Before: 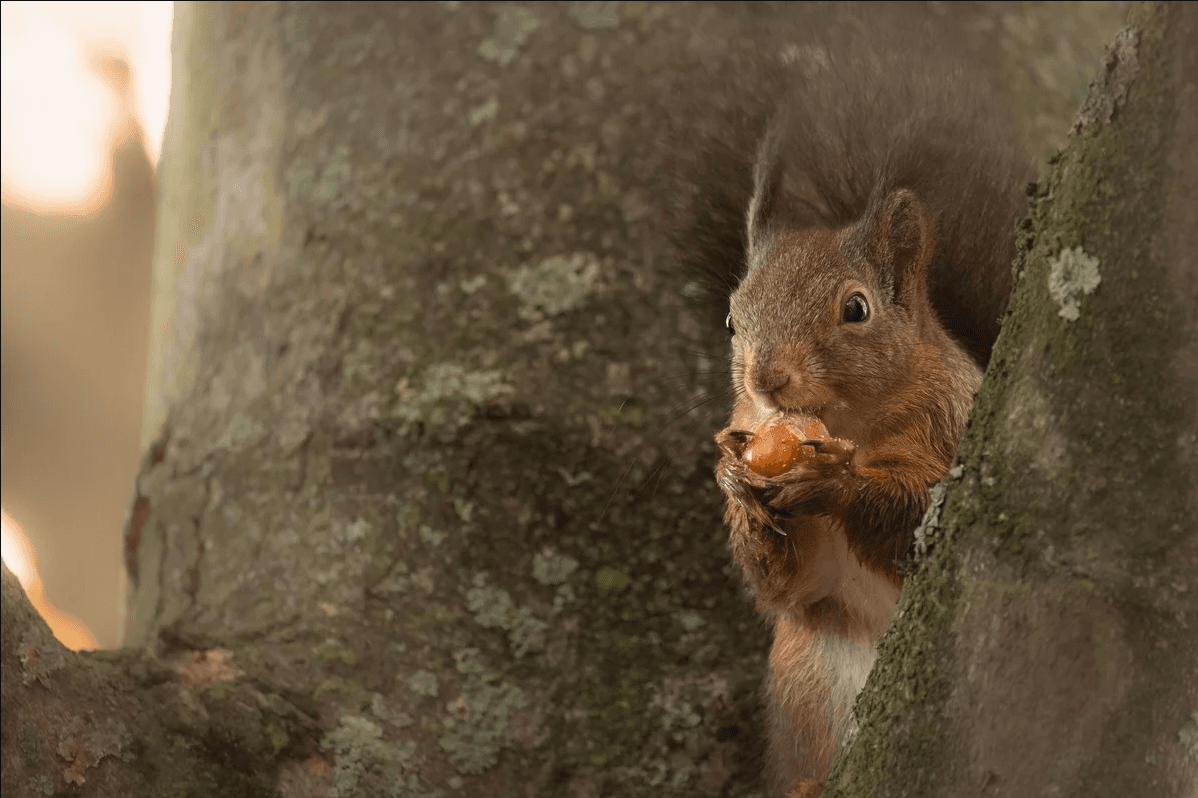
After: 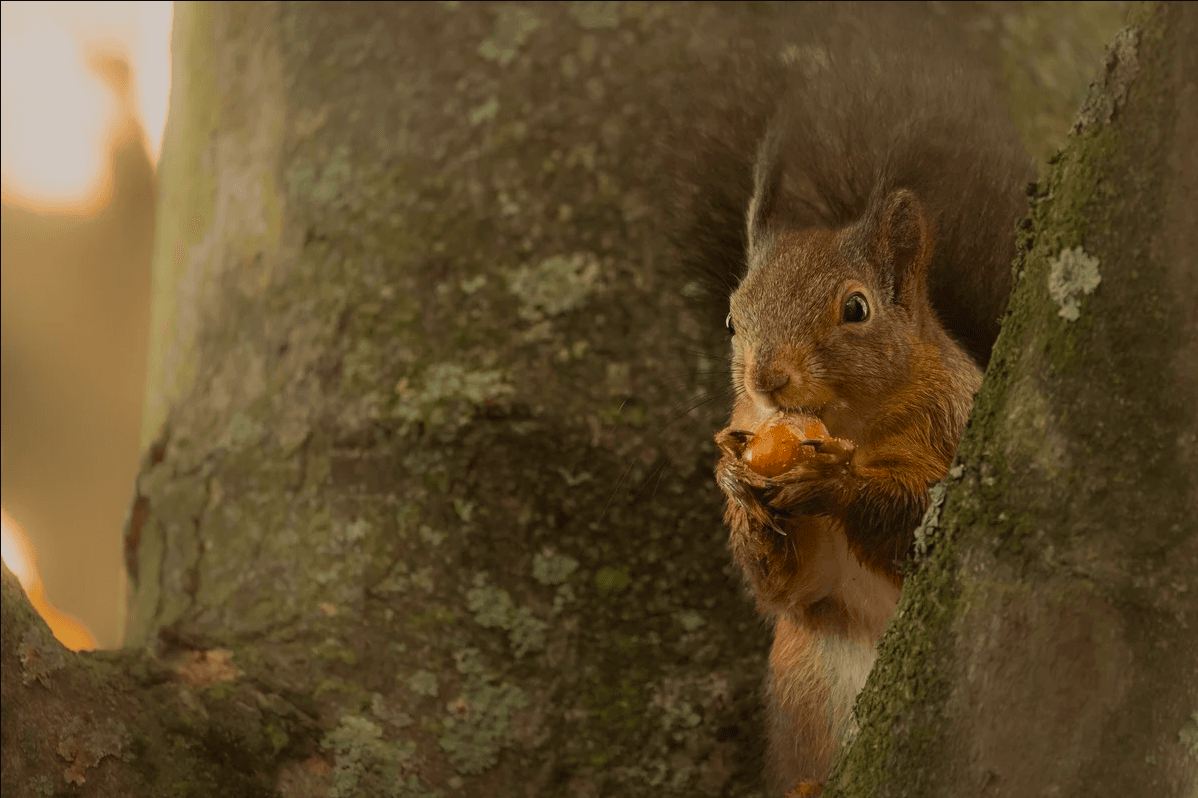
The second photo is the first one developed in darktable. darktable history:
velvia: on, module defaults
color balance rgb: perceptual saturation grading › global saturation 25%, perceptual brilliance grading › mid-tones 10%, perceptual brilliance grading › shadows 15%, global vibrance 20%
exposure: black level correction 0, exposure -0.721 EV, compensate highlight preservation false
